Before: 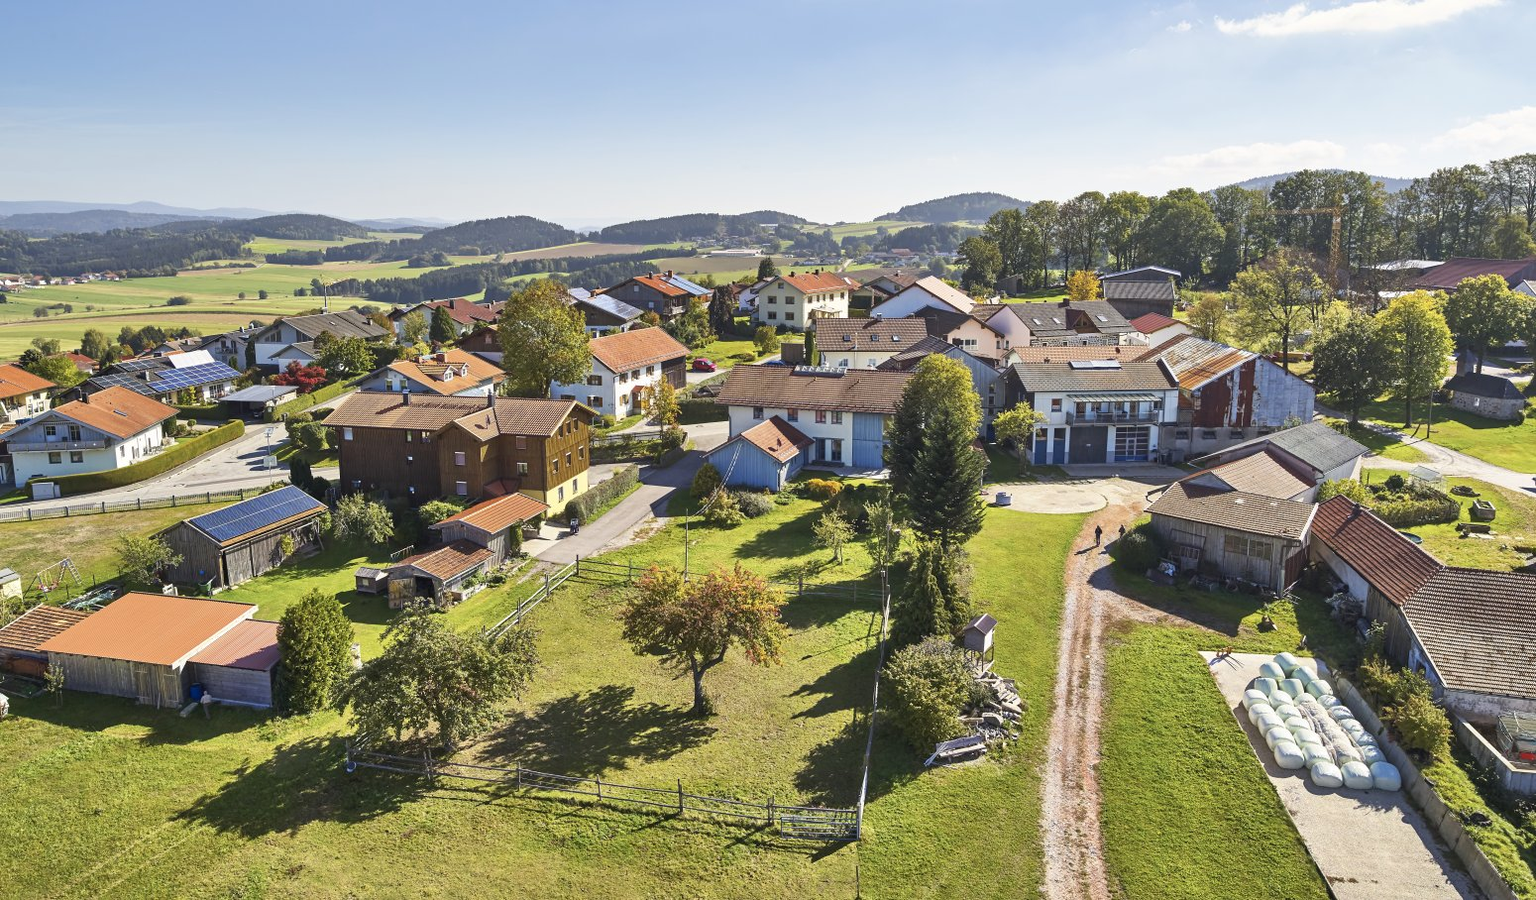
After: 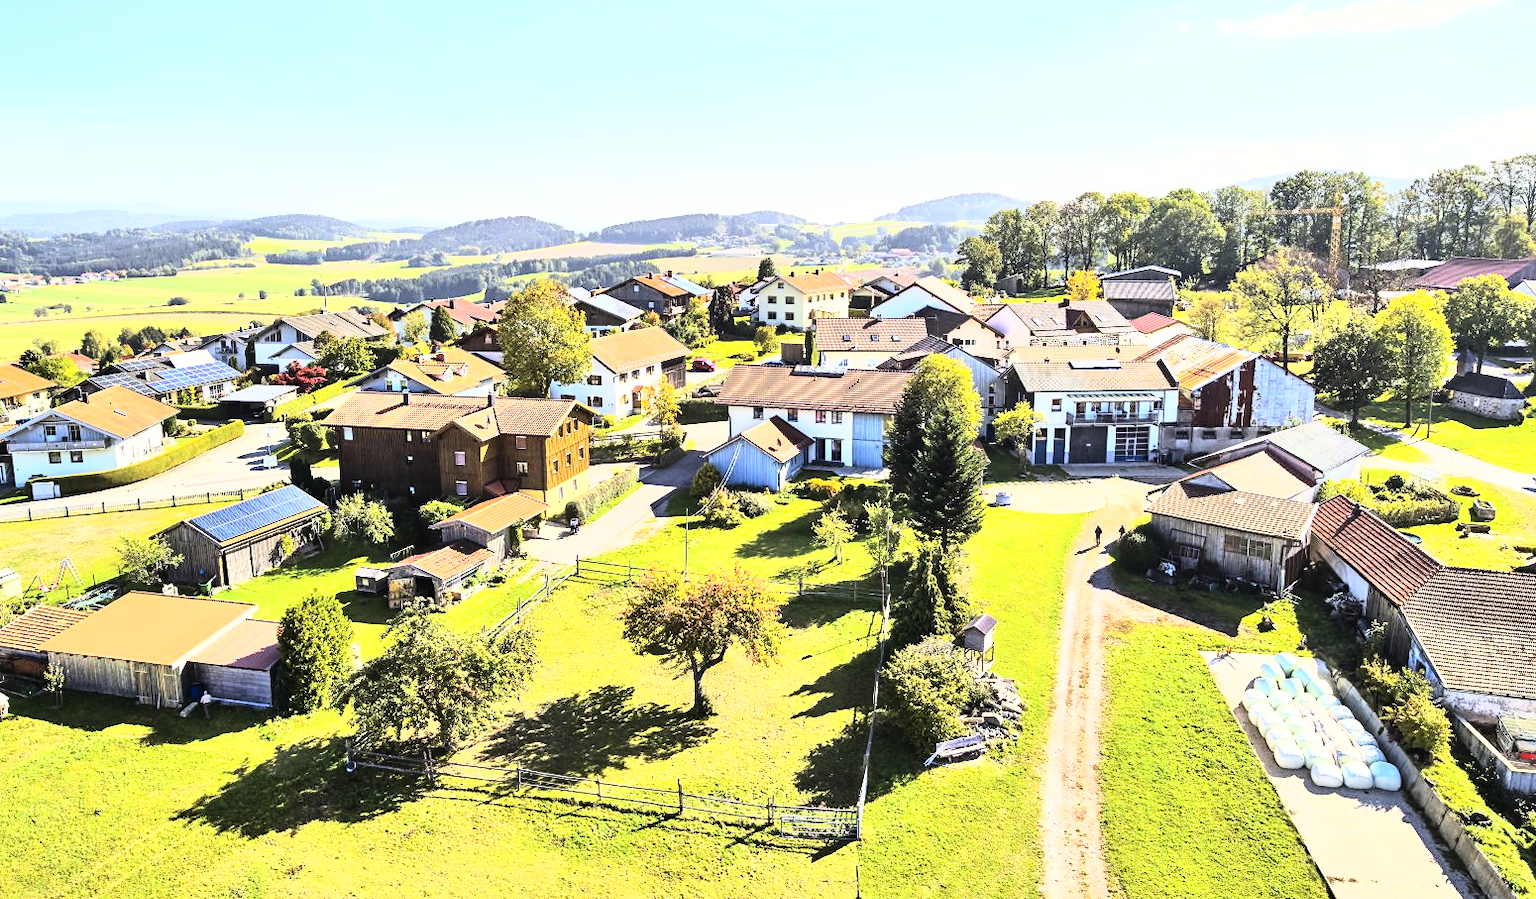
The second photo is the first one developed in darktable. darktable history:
rgb curve: curves: ch0 [(0, 0) (0.21, 0.15) (0.24, 0.21) (0.5, 0.75) (0.75, 0.96) (0.89, 0.99) (1, 1)]; ch1 [(0, 0.02) (0.21, 0.13) (0.25, 0.2) (0.5, 0.67) (0.75, 0.9) (0.89, 0.97) (1, 1)]; ch2 [(0, 0.02) (0.21, 0.13) (0.25, 0.2) (0.5, 0.67) (0.75, 0.9) (0.89, 0.97) (1, 1)], compensate middle gray true
contrast brightness saturation: contrast 0.2, brightness 0.16, saturation 0.22
